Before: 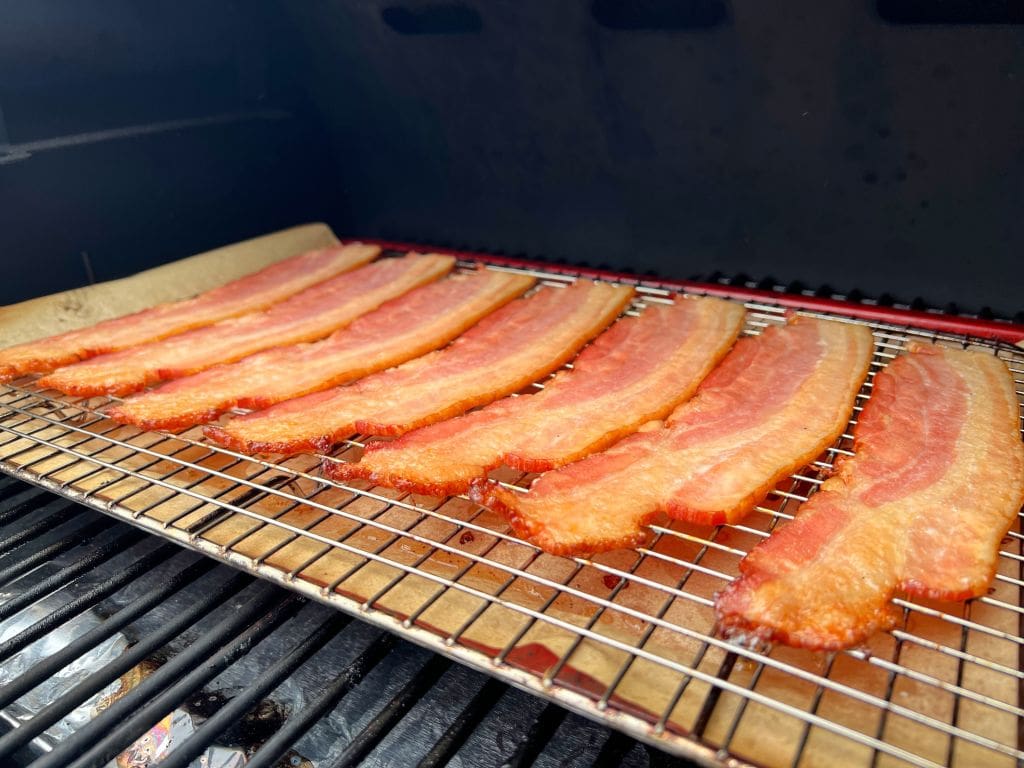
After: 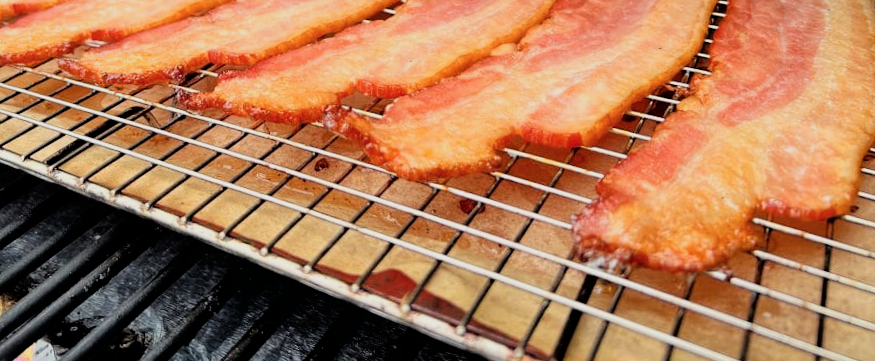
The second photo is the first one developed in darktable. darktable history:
rotate and perspective: rotation -1.32°, lens shift (horizontal) -0.031, crop left 0.015, crop right 0.985, crop top 0.047, crop bottom 0.982
crop and rotate: left 13.306%, top 48.129%, bottom 2.928%
filmic rgb: black relative exposure -5 EV, hardness 2.88, contrast 1.4, highlights saturation mix -30%
color balance rgb: on, module defaults
